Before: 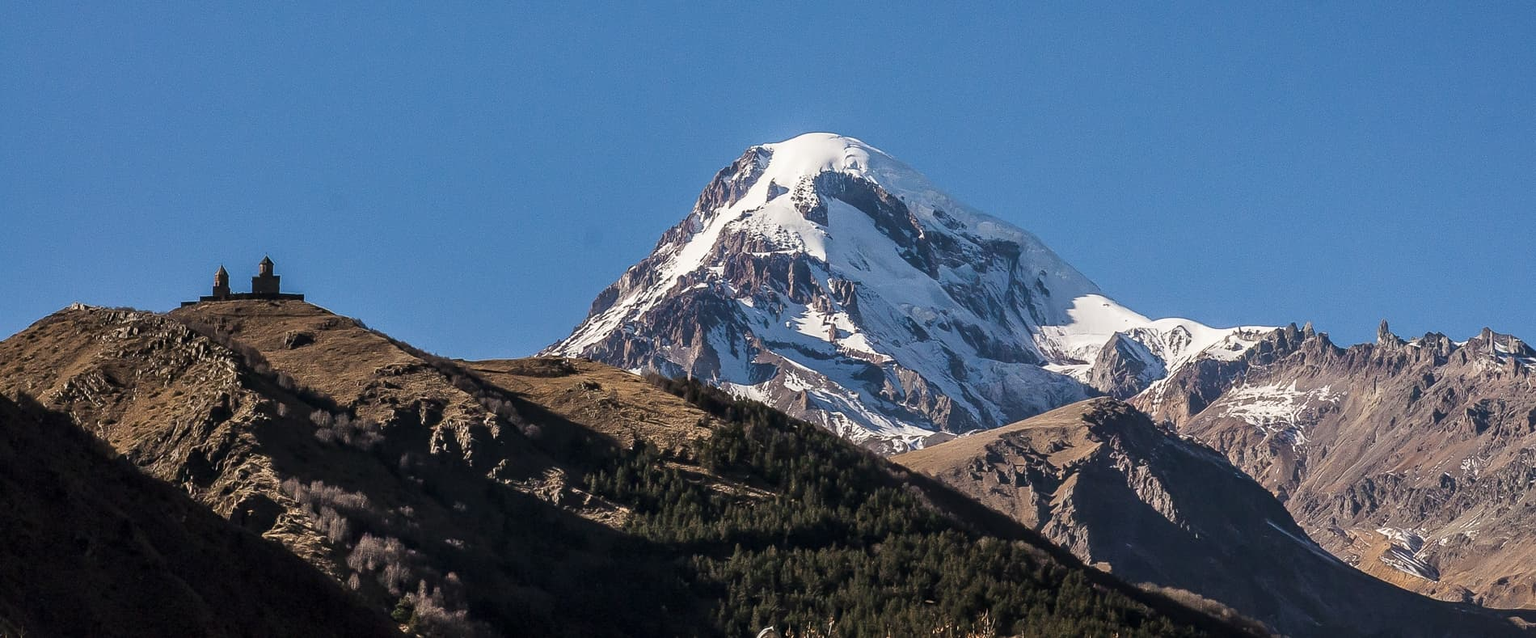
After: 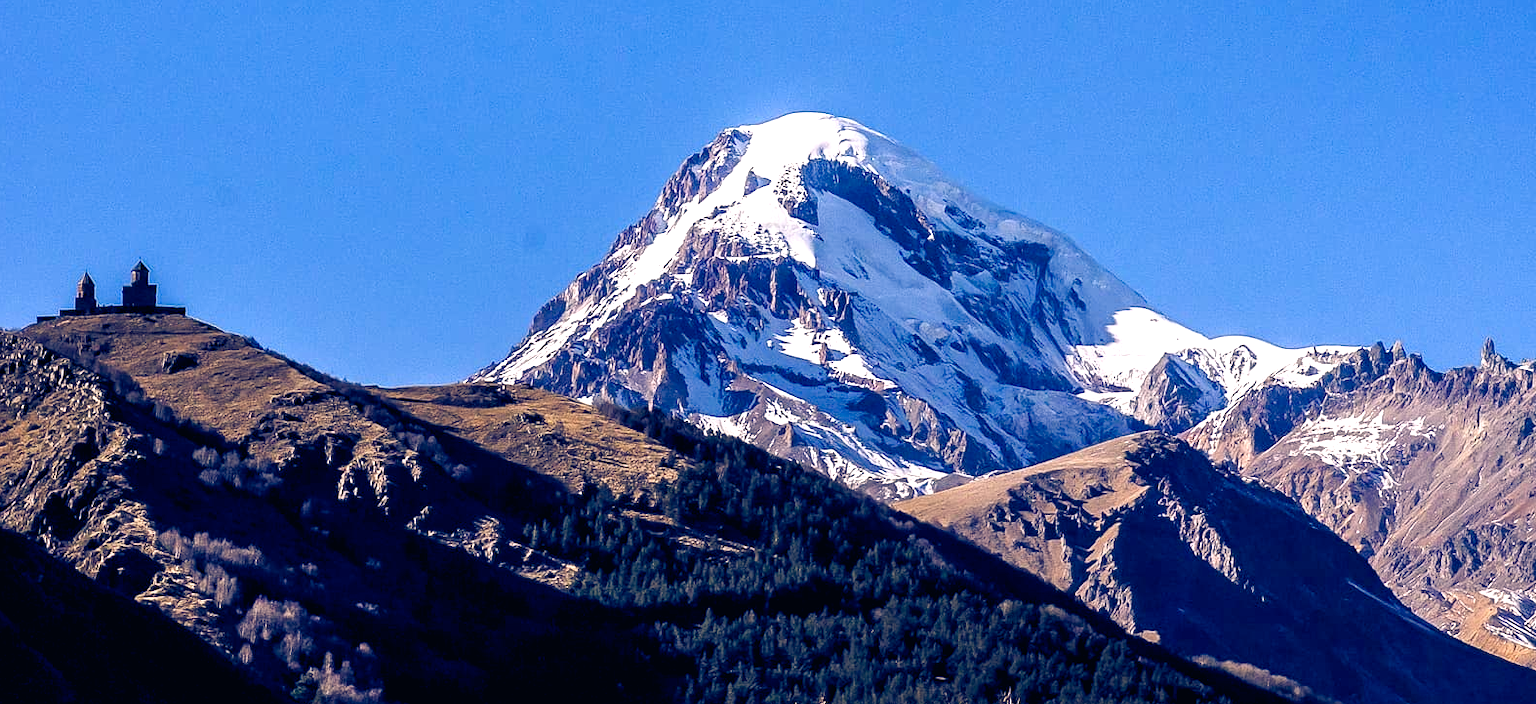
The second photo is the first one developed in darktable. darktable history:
exposure: black level correction 0, exposure 0.5 EV, compensate exposure bias true, compensate highlight preservation false
crop: left 9.807%, top 6.259%, right 7.334%, bottom 2.177%
color correction: highlights a* 5.38, highlights b* 5.3, shadows a* -4.26, shadows b* -5.11
color balance rgb: shadows lift › luminance -41.13%, shadows lift › chroma 14.13%, shadows lift › hue 260°, power › luminance -3.76%, power › chroma 0.56%, power › hue 40.37°, highlights gain › luminance 16.81%, highlights gain › chroma 2.94%, highlights gain › hue 260°, global offset › luminance -0.29%, global offset › chroma 0.31%, global offset › hue 260°, perceptual saturation grading › global saturation 20%, perceptual saturation grading › highlights -13.92%, perceptual saturation grading › shadows 50%
